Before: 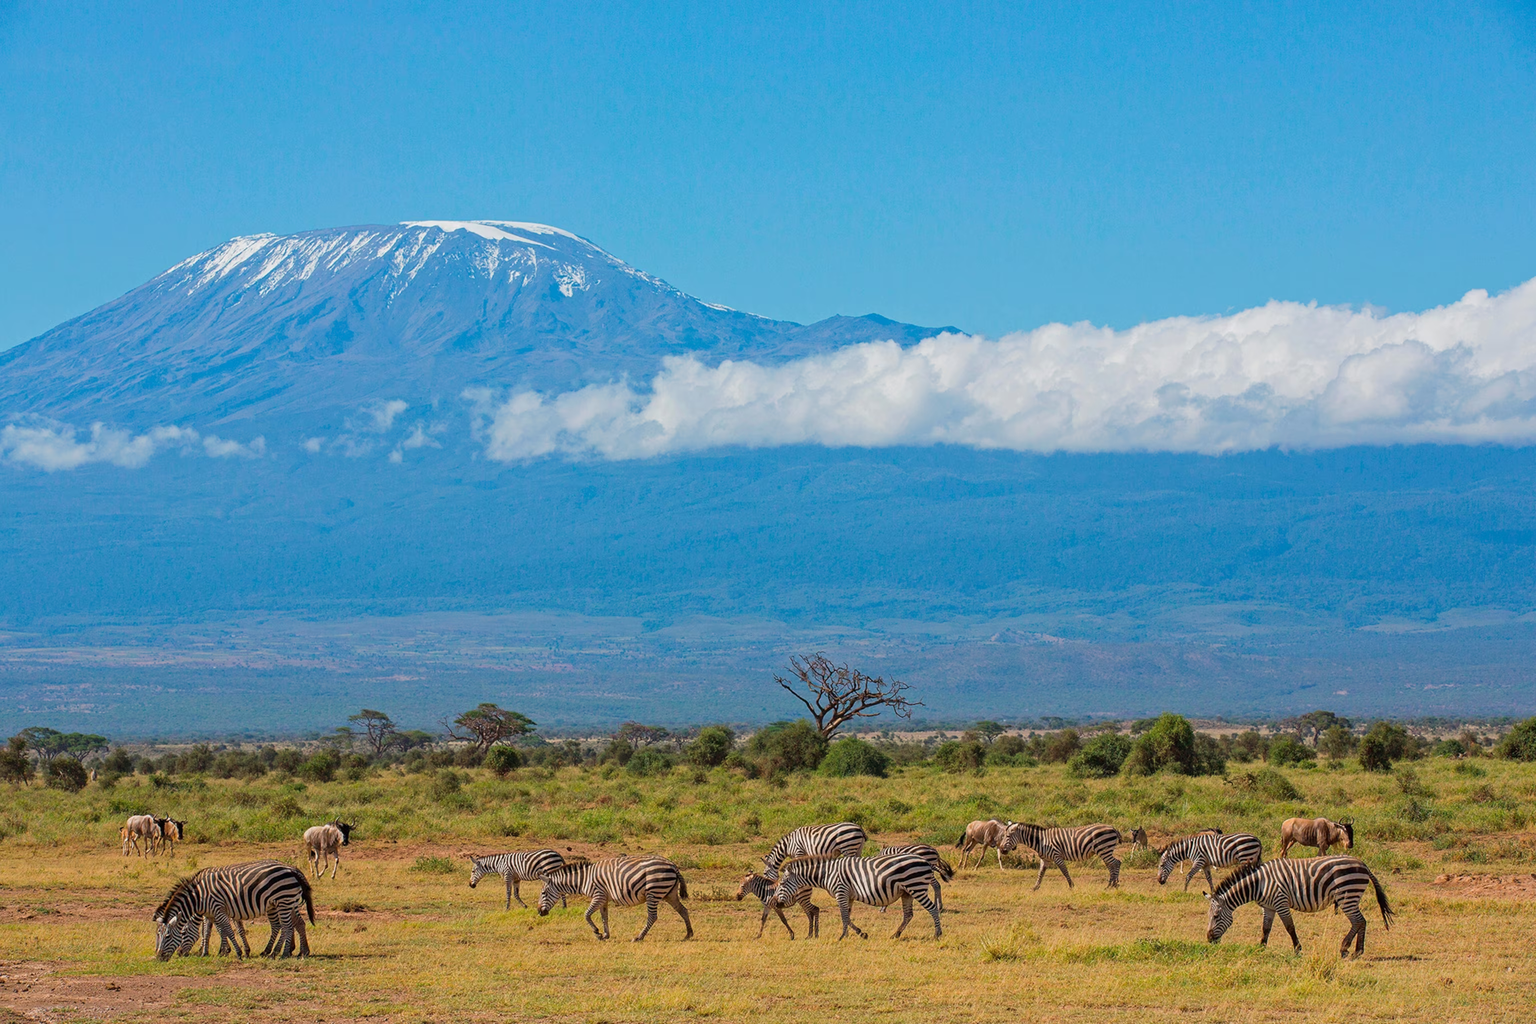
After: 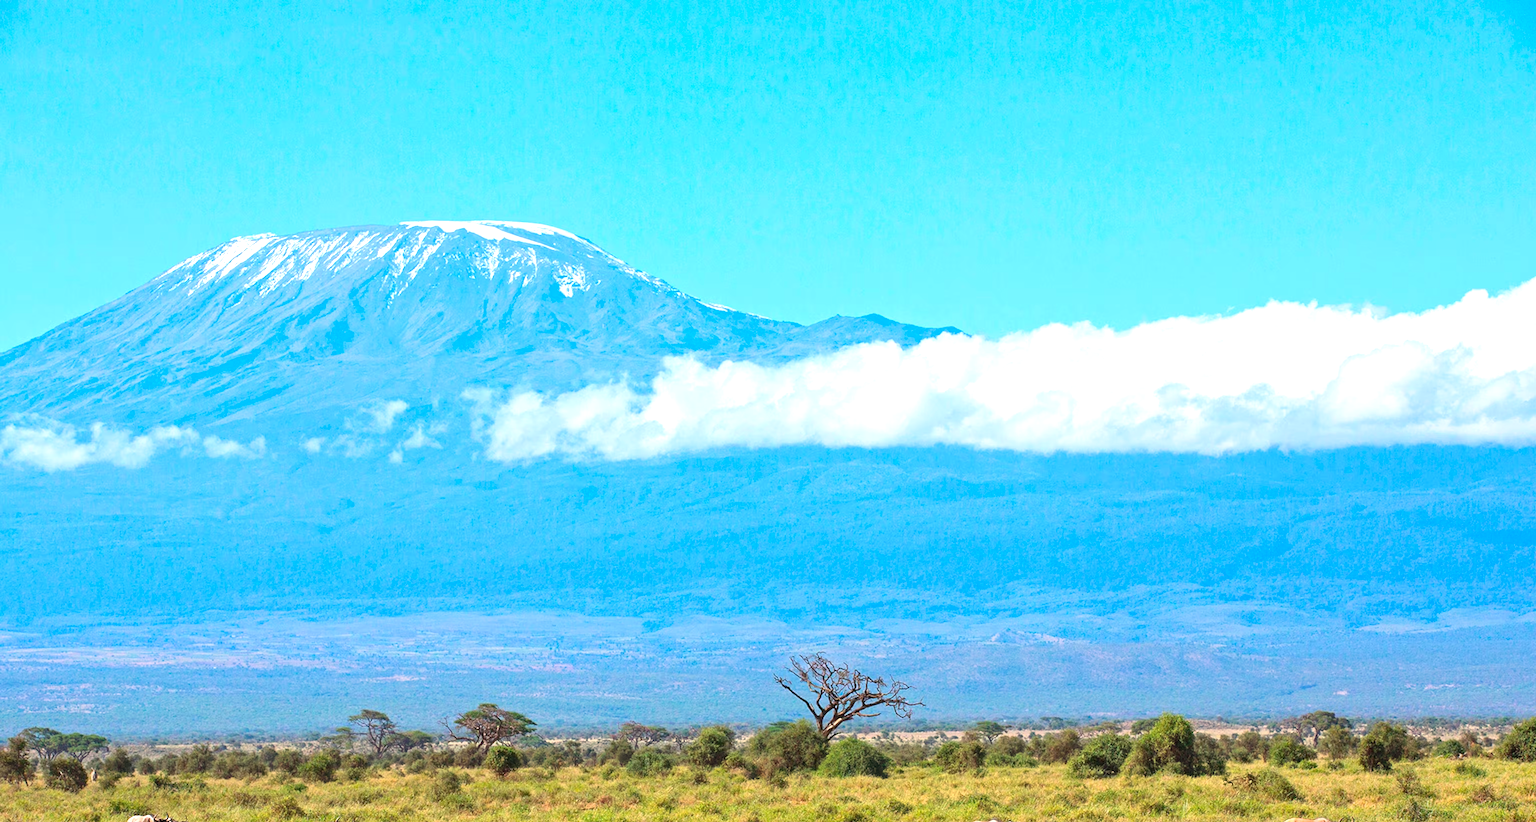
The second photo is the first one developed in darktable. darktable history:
exposure: exposure 1 EV, compensate highlight preservation false
crop: bottom 19.644%
color zones: curves: ch1 [(0, 0.469) (0.01, 0.469) (0.12, 0.446) (0.248, 0.469) (0.5, 0.5) (0.748, 0.5) (0.99, 0.469) (1, 0.469)]
contrast brightness saturation: contrast 0.1, brightness 0.03, saturation 0.09
